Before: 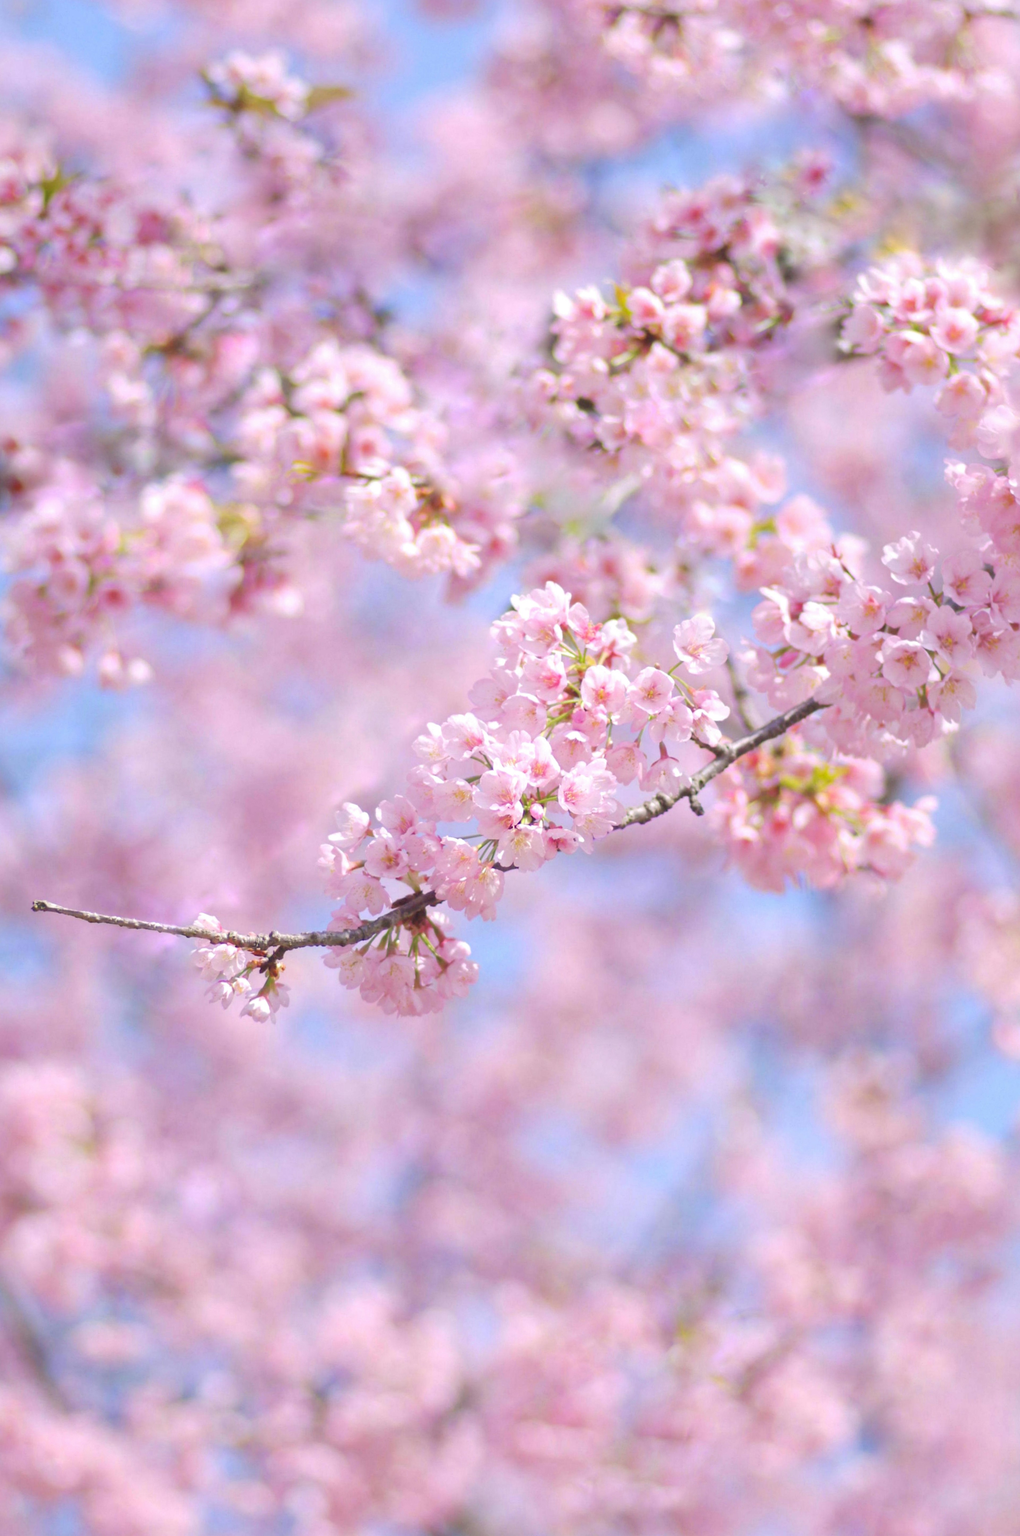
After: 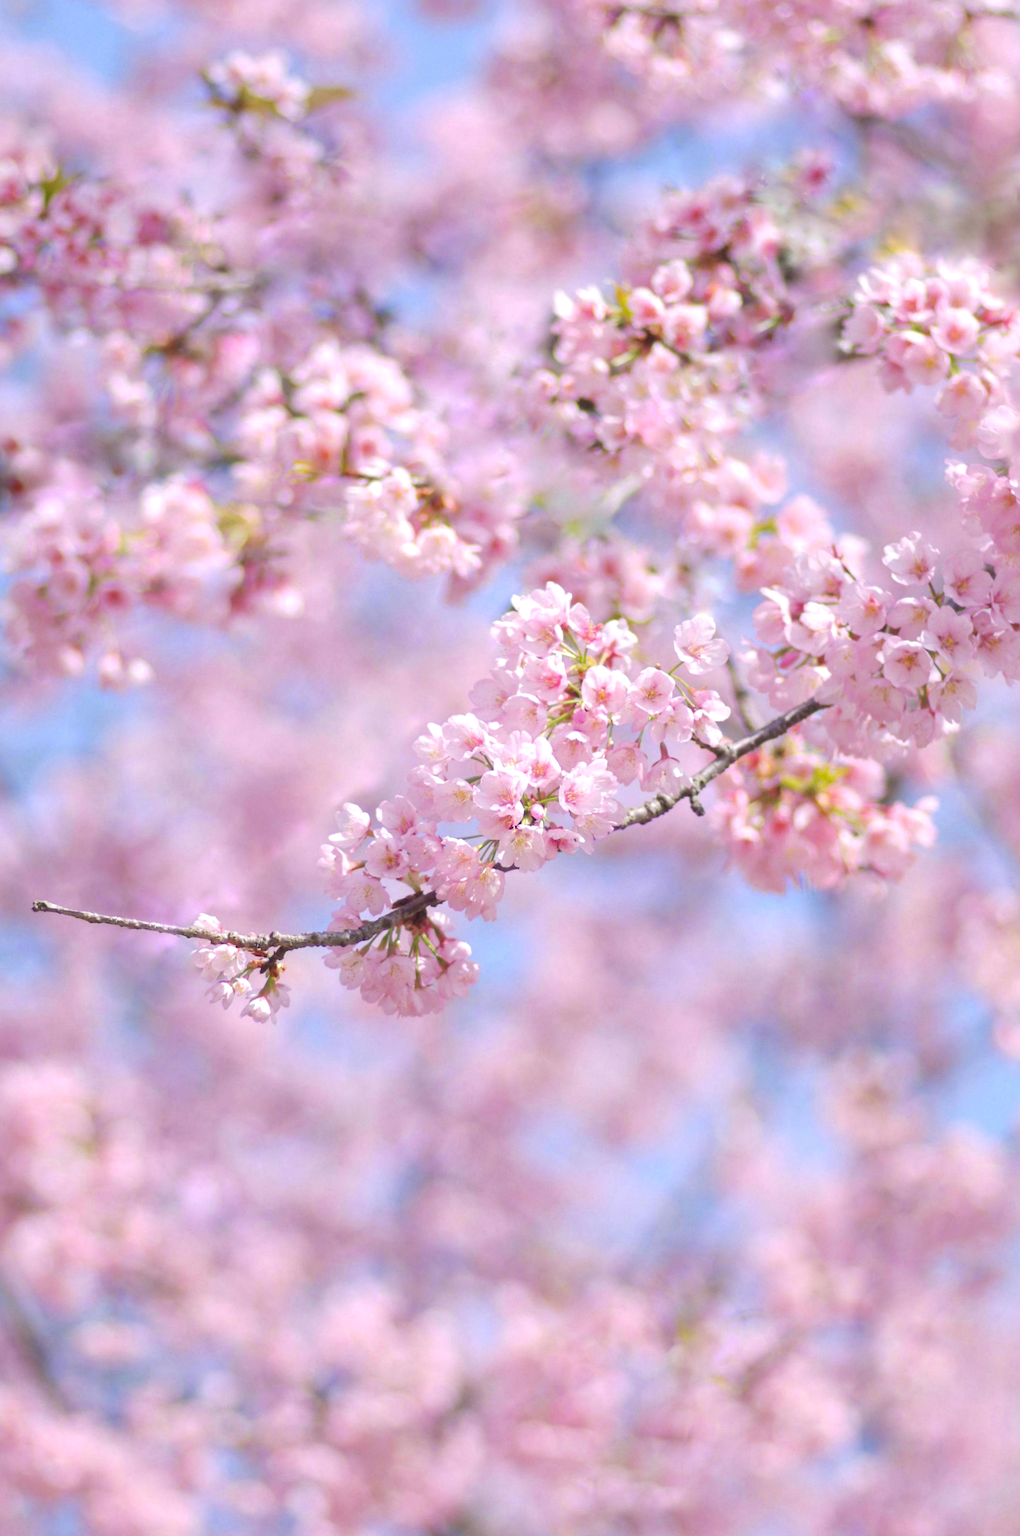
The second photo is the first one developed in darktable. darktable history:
local contrast: highlights 105%, shadows 102%, detail 119%, midtone range 0.2
